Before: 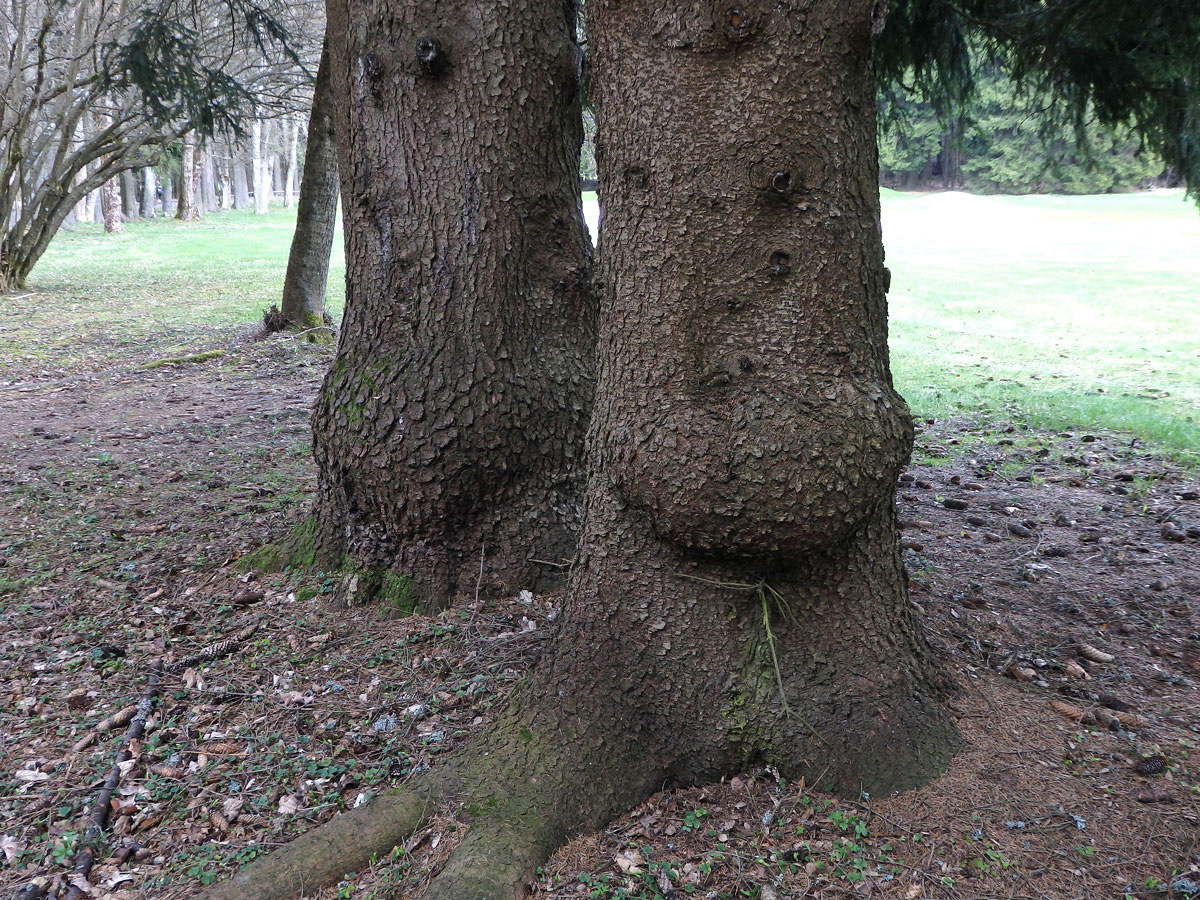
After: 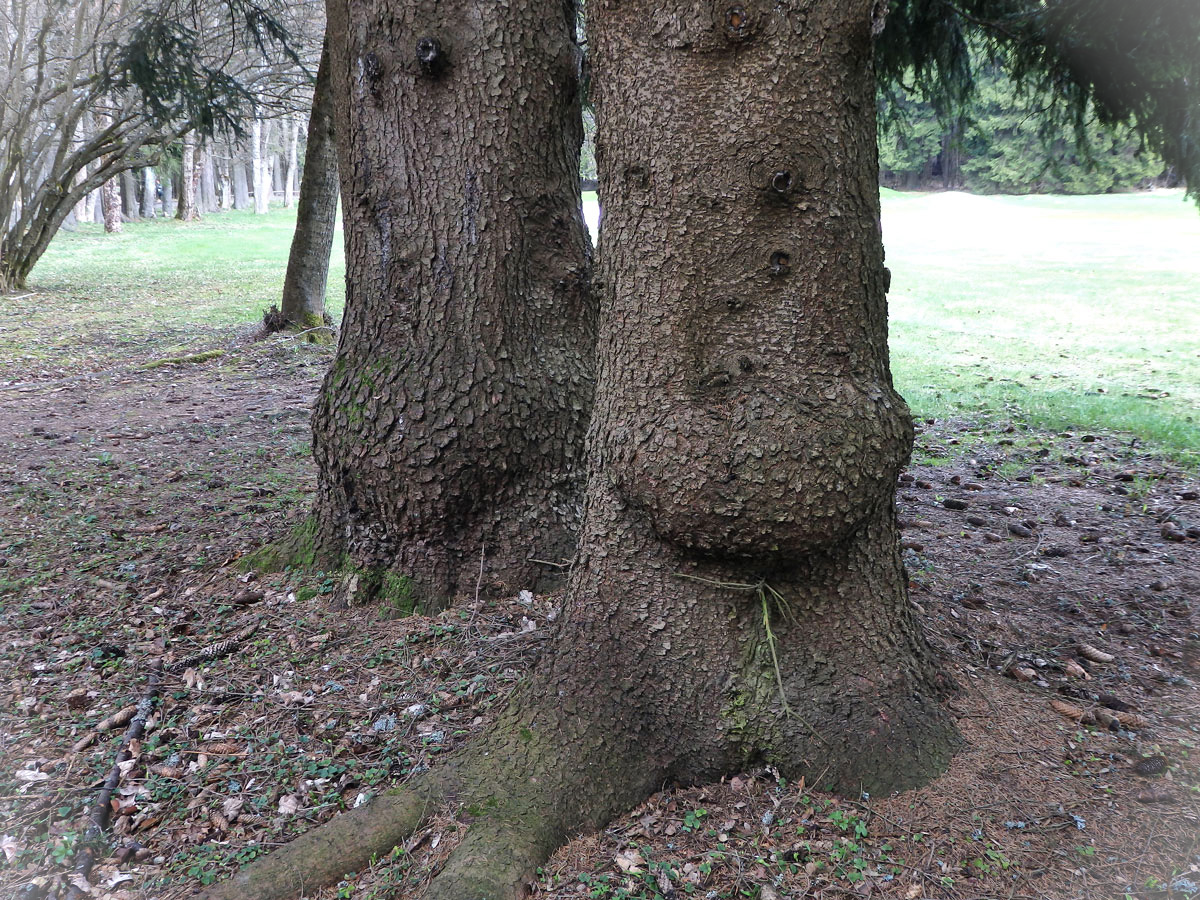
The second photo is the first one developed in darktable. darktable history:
white balance: emerald 1
vignetting: fall-off start 100%, brightness 0.3, saturation 0
shadows and highlights: highlights color adjustment 0%, low approximation 0.01, soften with gaussian
